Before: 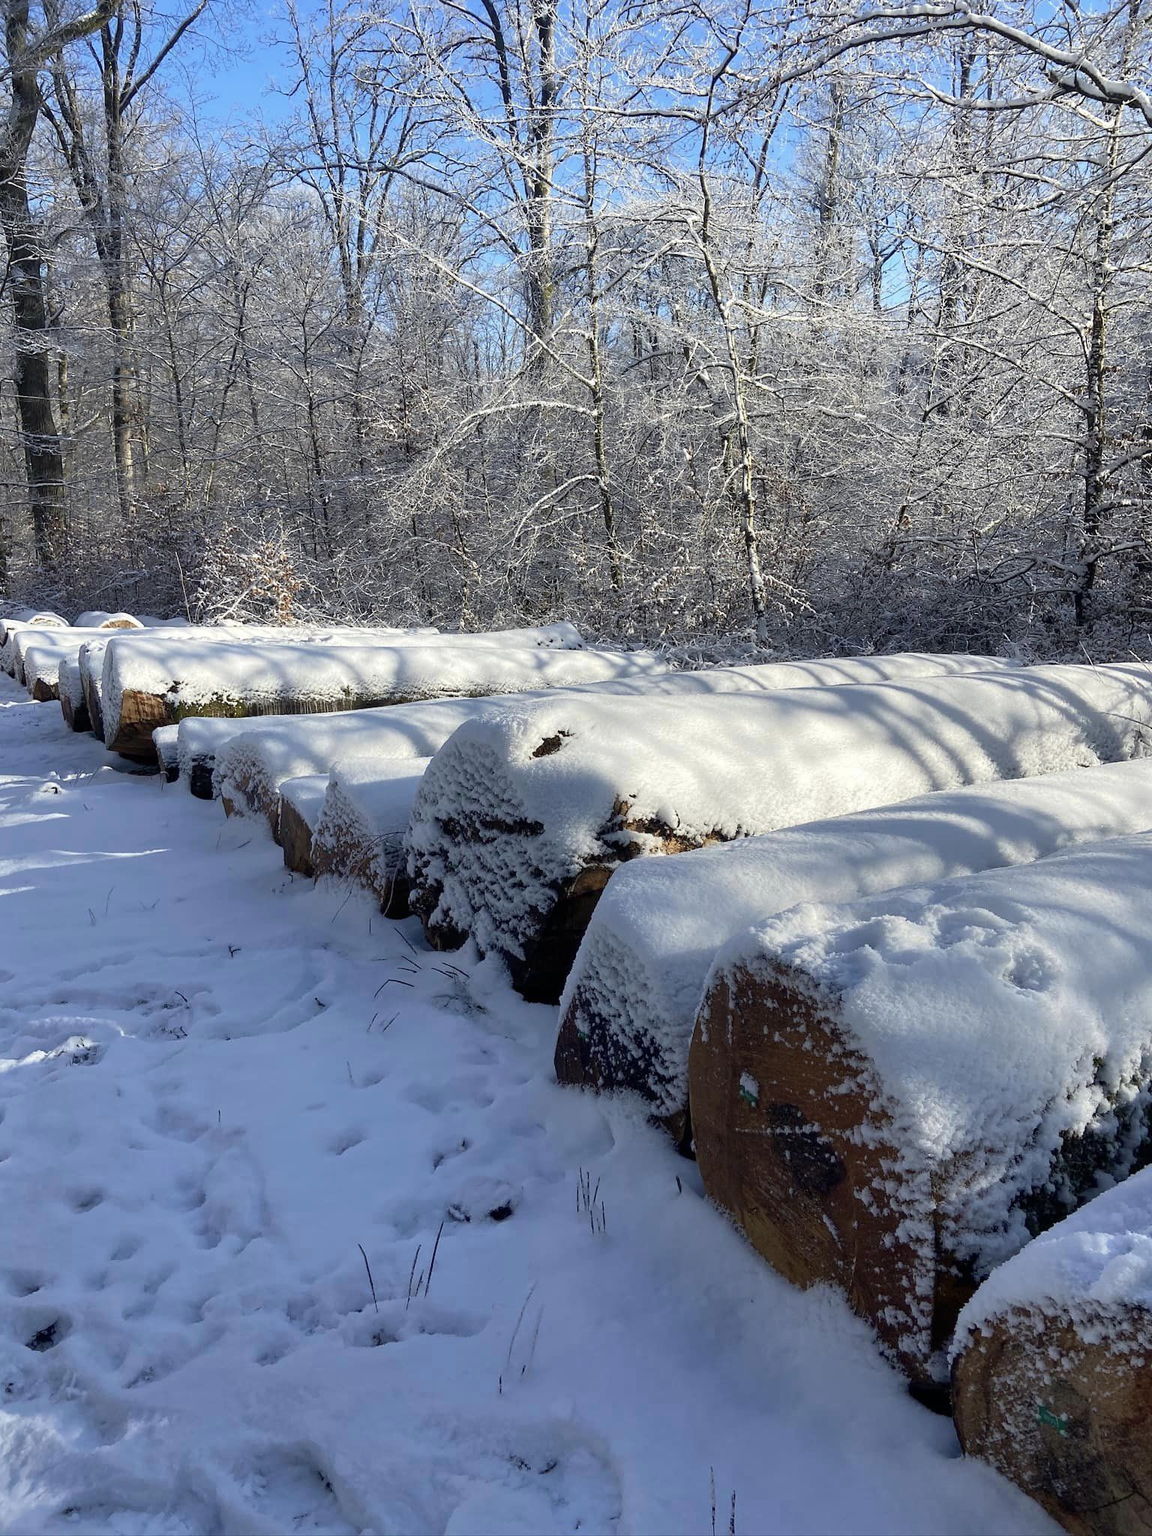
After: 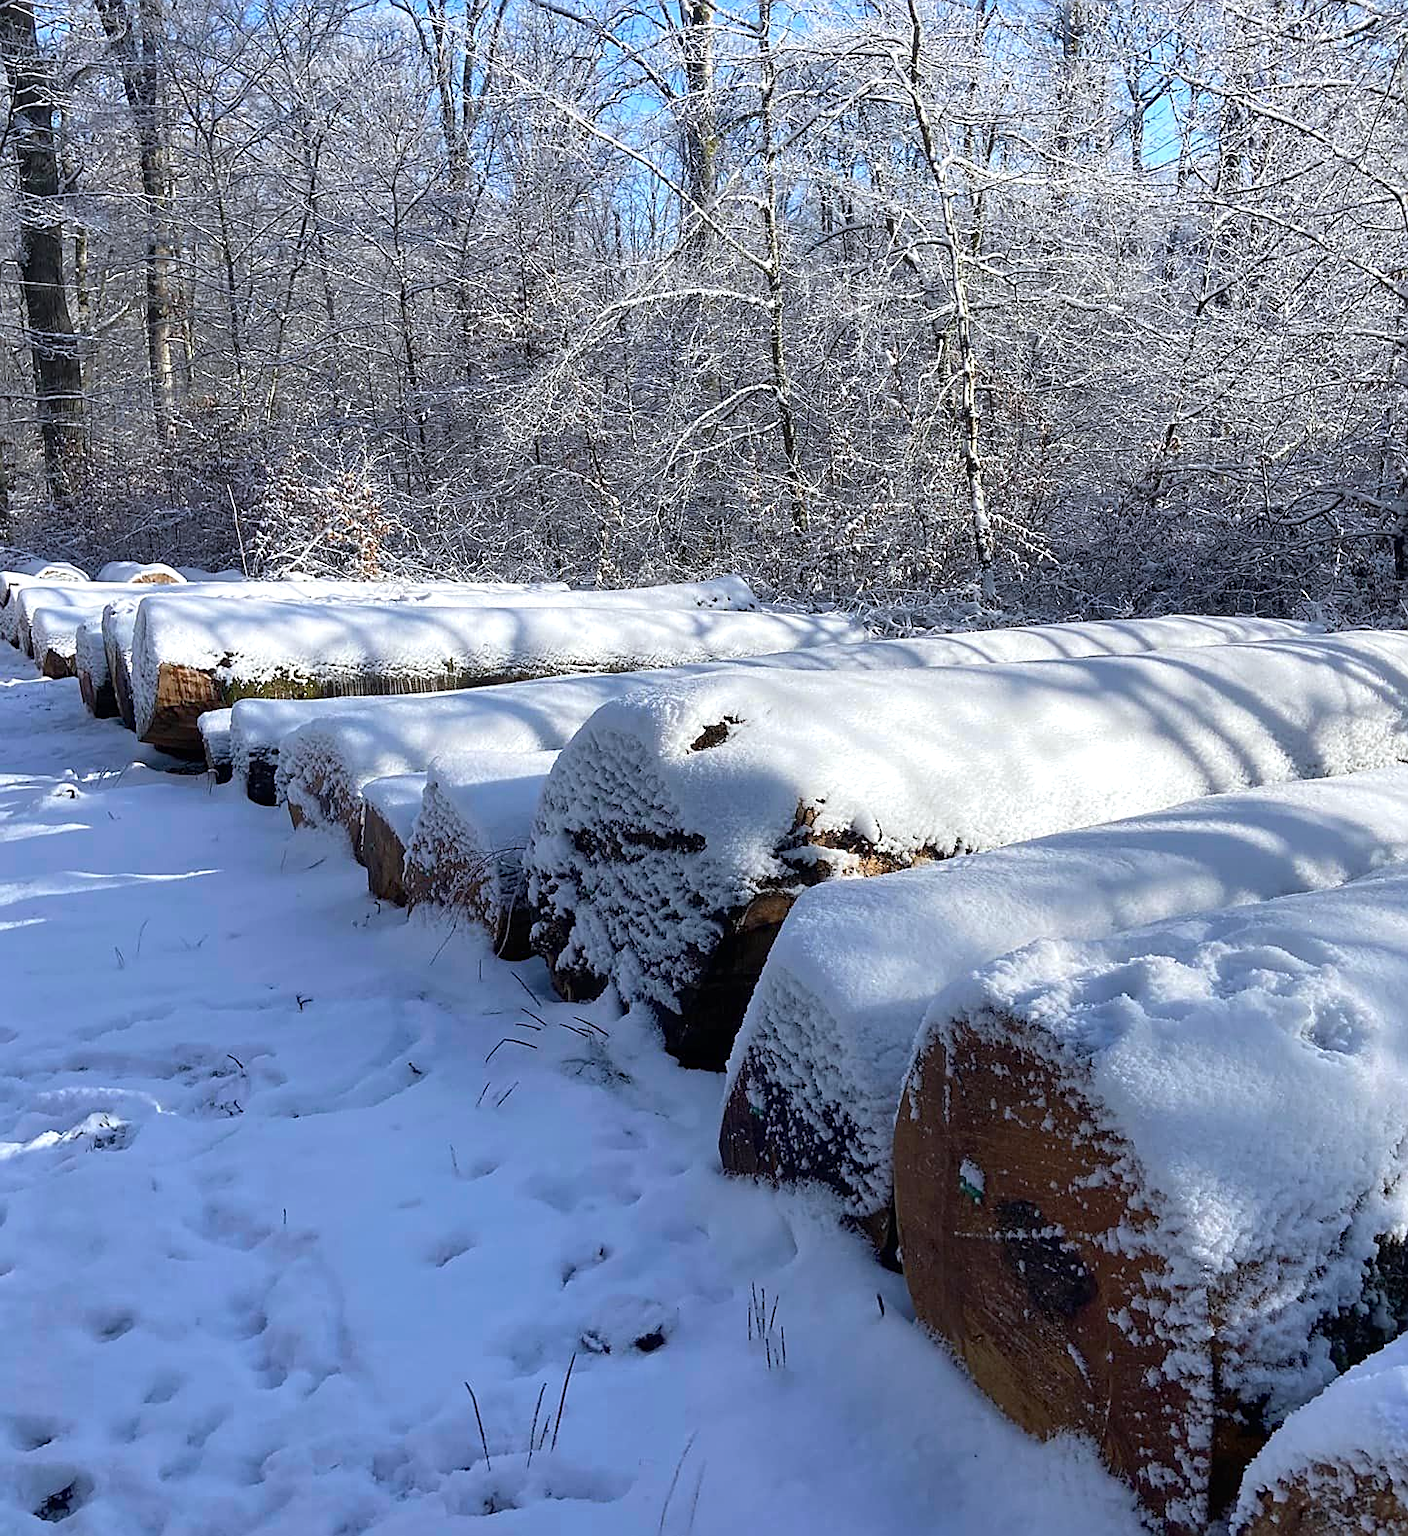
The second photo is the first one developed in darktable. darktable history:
crop and rotate: angle 0.03°, top 11.643%, right 5.651%, bottom 11.189%
sharpen: on, module defaults
exposure: exposure 0.2 EV, compensate highlight preservation false
white balance: red 0.984, blue 1.059
